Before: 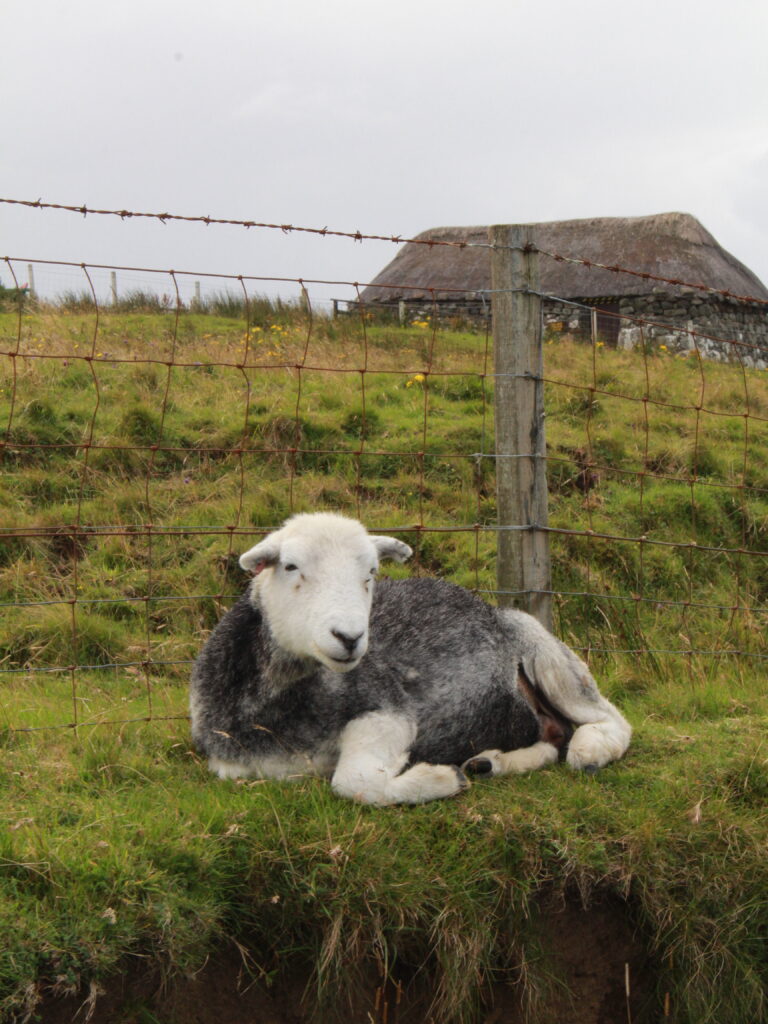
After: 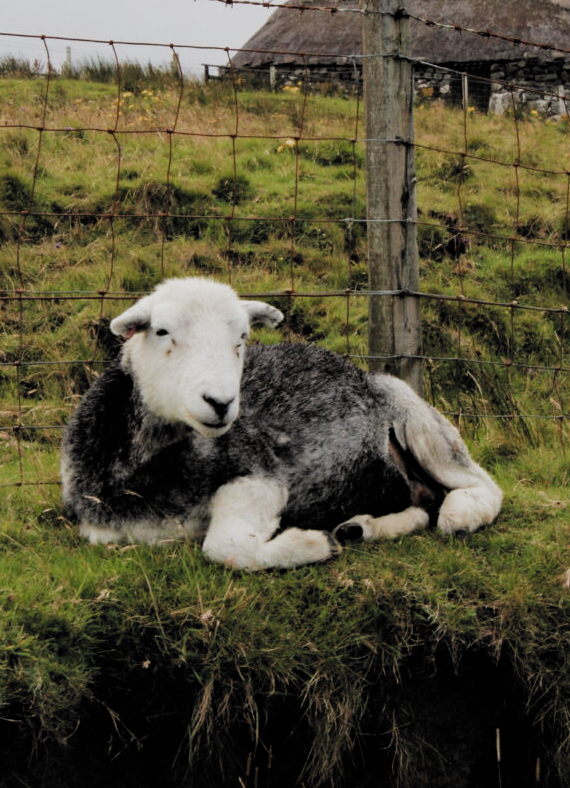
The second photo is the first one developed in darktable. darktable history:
crop: left 16.831%, top 22.998%, right 8.944%
filmic rgb: black relative exposure -5.04 EV, white relative exposure 3.95 EV, threshold 3.04 EV, hardness 2.88, contrast 1.299, highlights saturation mix -28.69%, add noise in highlights 0.001, color science v3 (2019), use custom middle-gray values true, contrast in highlights soft, enable highlight reconstruction true
haze removal: compatibility mode true, adaptive false
